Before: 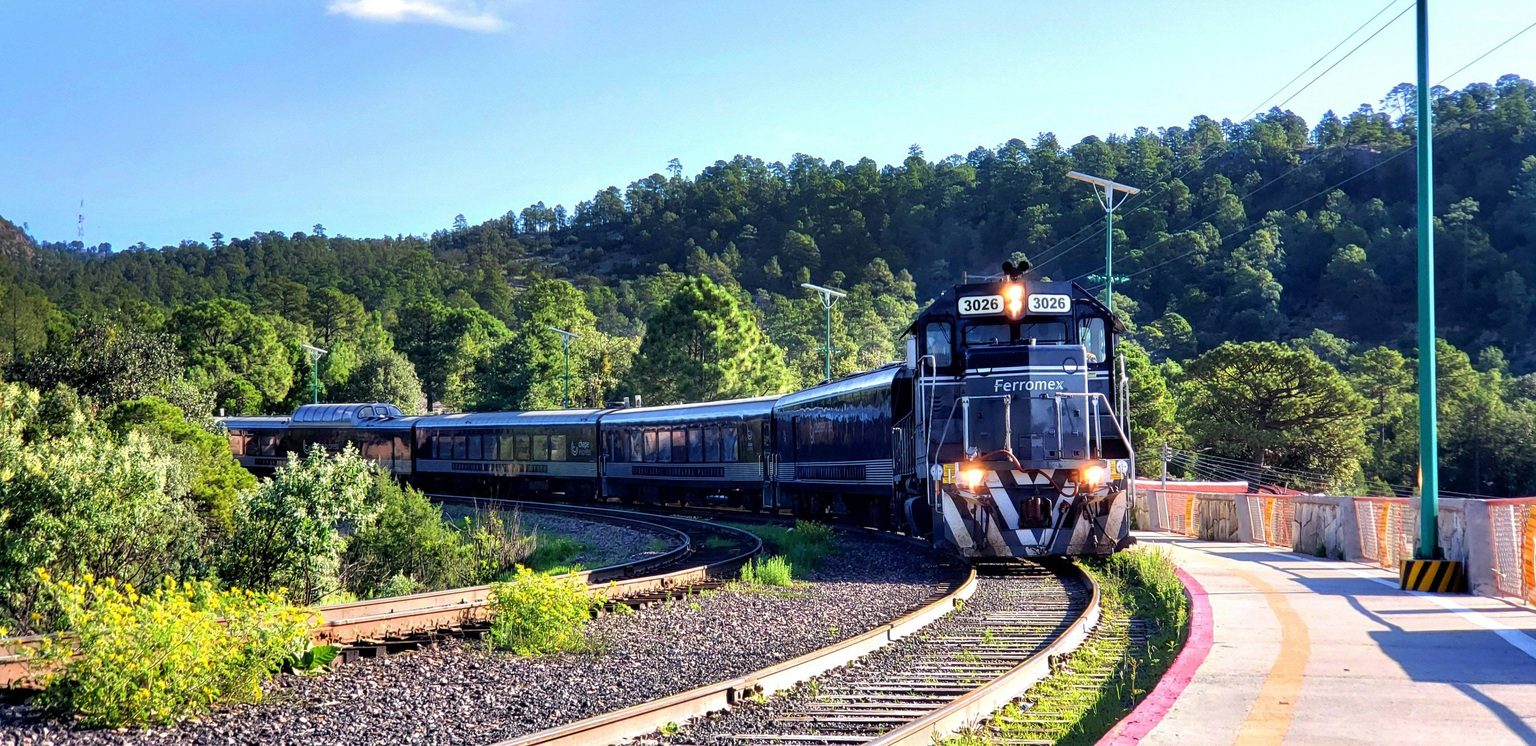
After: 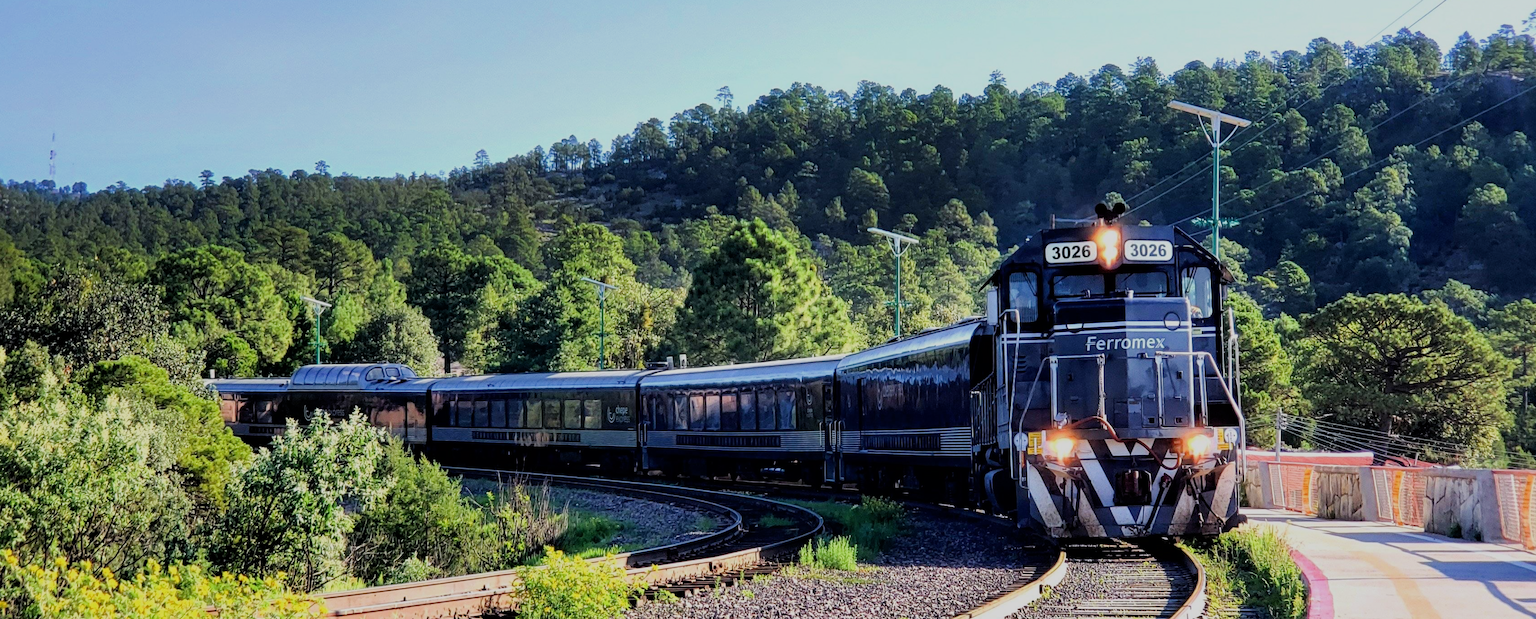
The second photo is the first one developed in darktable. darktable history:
crop and rotate: left 2.274%, top 11.095%, right 9.347%, bottom 15.521%
filmic rgb: black relative exposure -7.65 EV, white relative exposure 4.56 EV, threshold 5.97 EV, hardness 3.61, enable highlight reconstruction true
